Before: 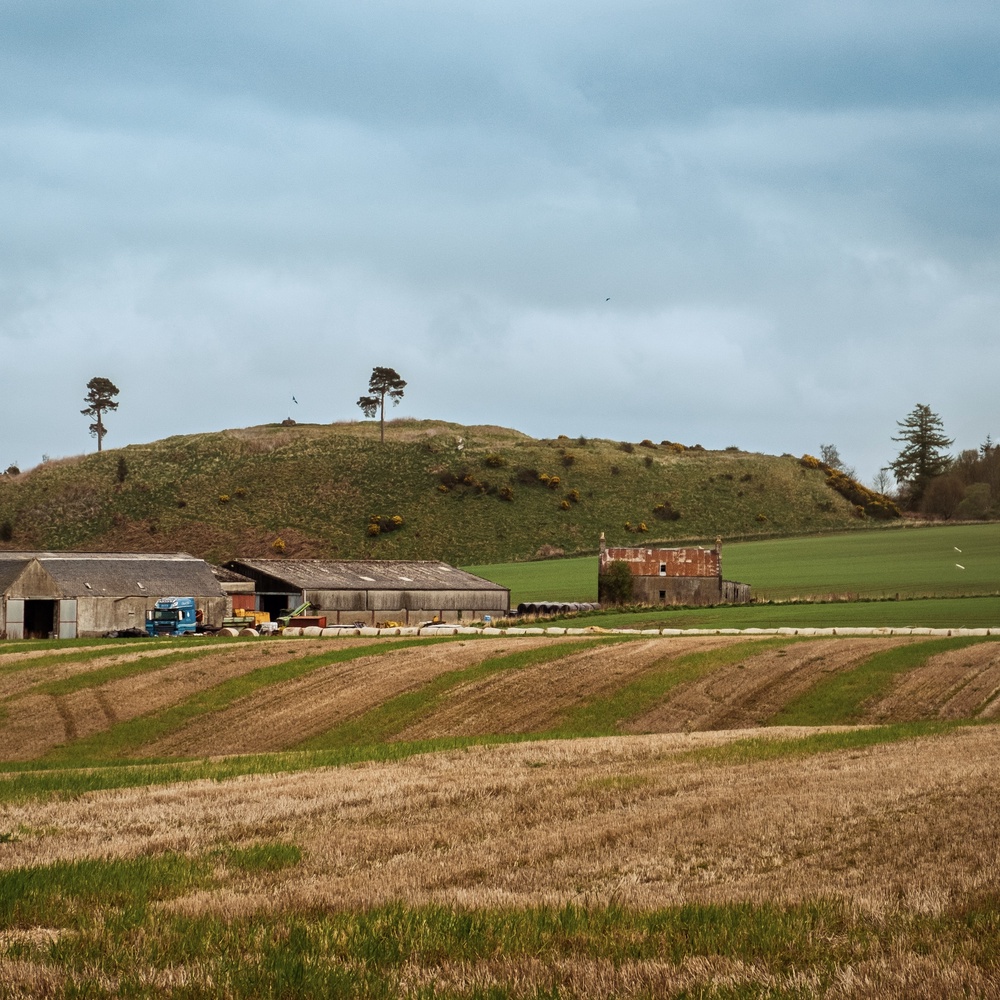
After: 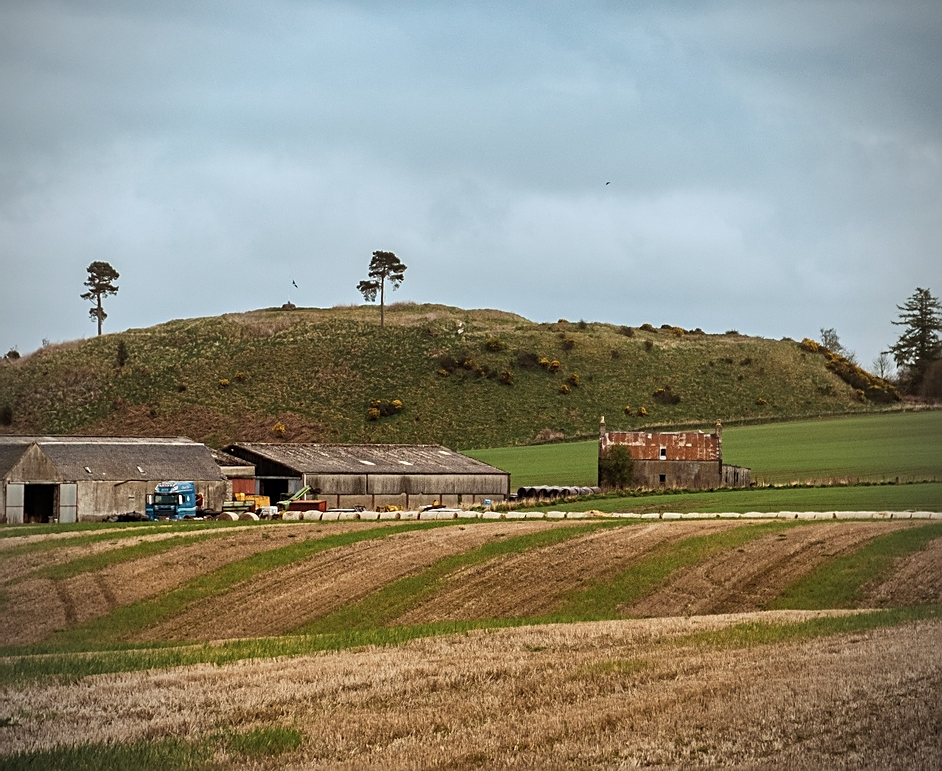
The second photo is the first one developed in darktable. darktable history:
vignetting: on, module defaults
sharpen: on, module defaults
crop and rotate: angle 0.03°, top 11.643%, right 5.651%, bottom 11.189%
